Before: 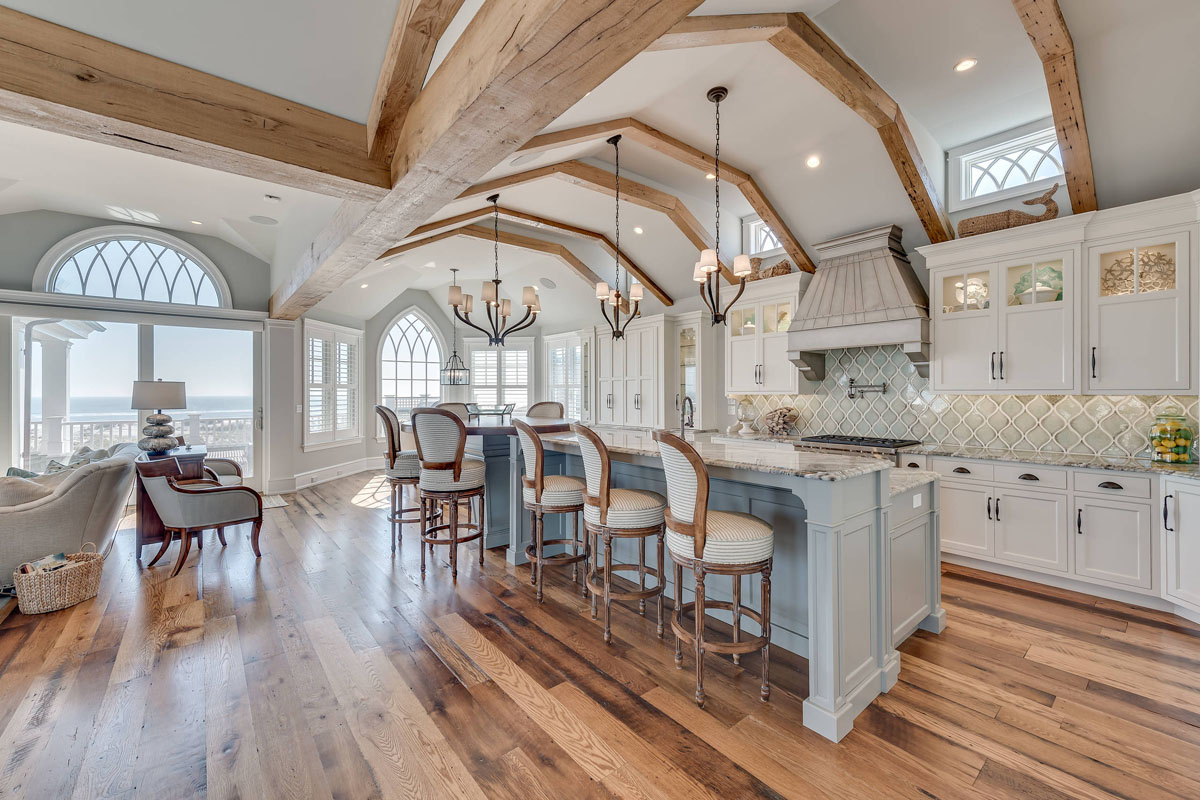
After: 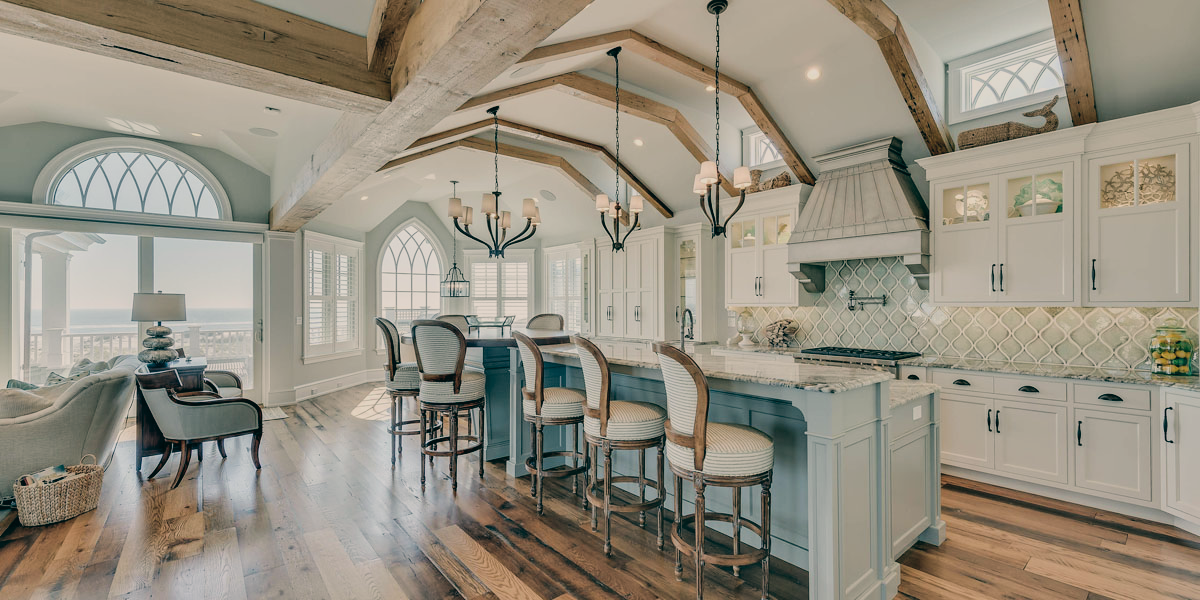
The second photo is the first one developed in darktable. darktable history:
crop: top 11.038%, bottom 13.962%
color balance: lift [1.005, 0.99, 1.007, 1.01], gamma [1, 0.979, 1.011, 1.021], gain [0.923, 1.098, 1.025, 0.902], input saturation 90.45%, contrast 7.73%, output saturation 105.91%
filmic rgb: black relative exposure -7.65 EV, white relative exposure 4.56 EV, hardness 3.61, contrast 1.05
white balance: emerald 1
